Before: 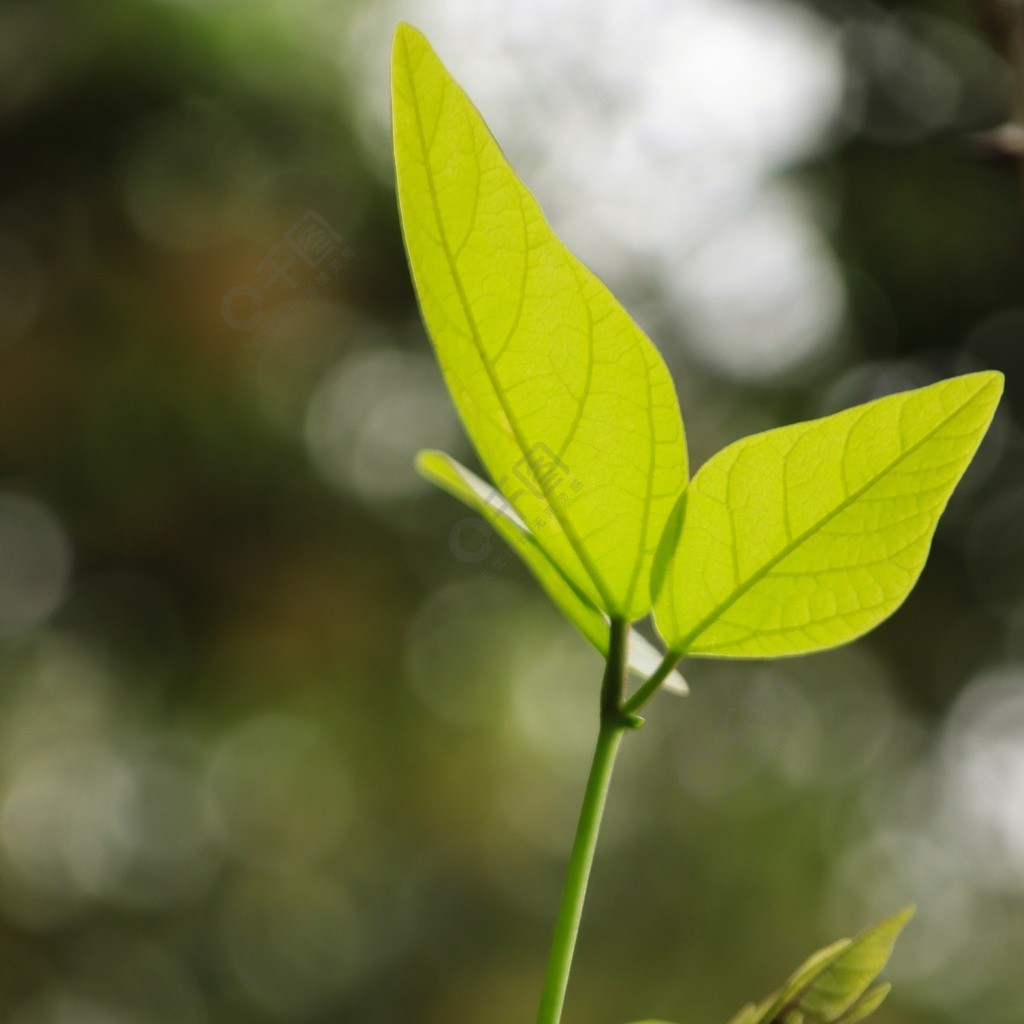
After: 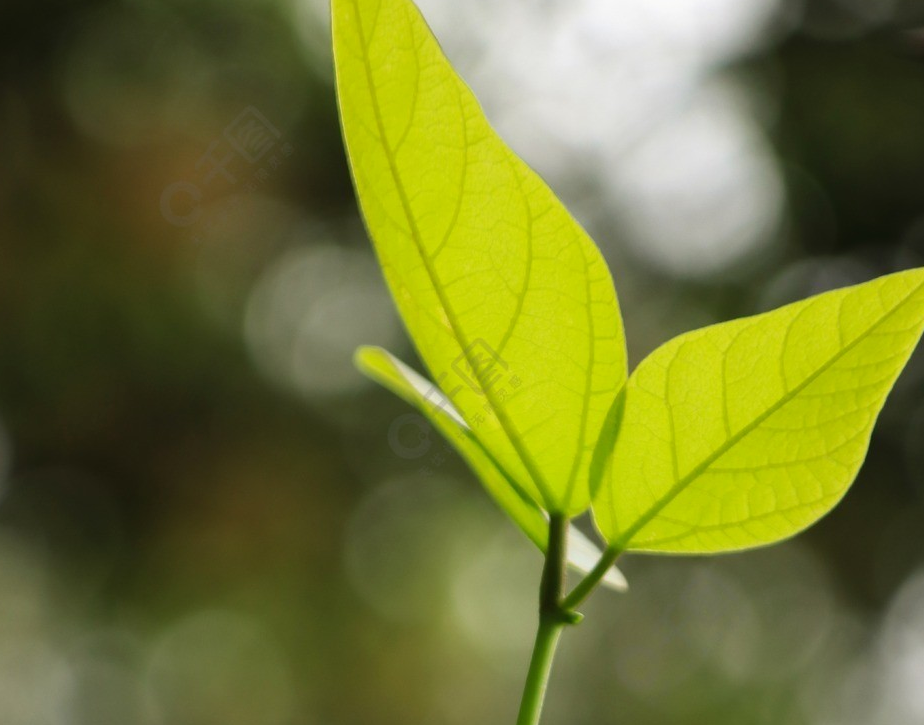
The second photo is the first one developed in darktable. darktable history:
levels: gray 50.88%, levels [0, 0.492, 0.984]
crop: left 6.001%, top 10.203%, right 3.674%, bottom 18.971%
